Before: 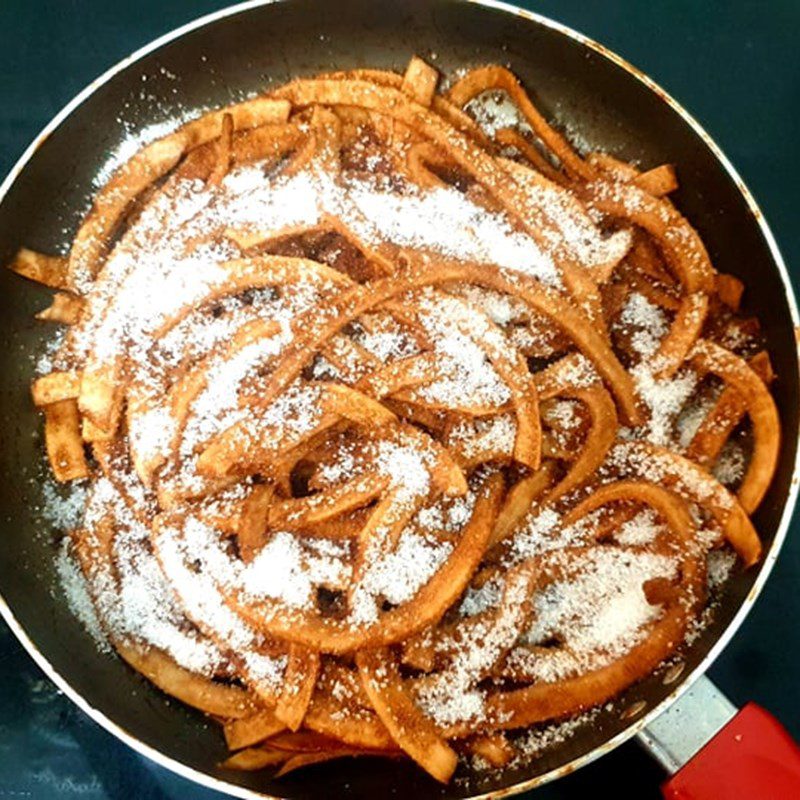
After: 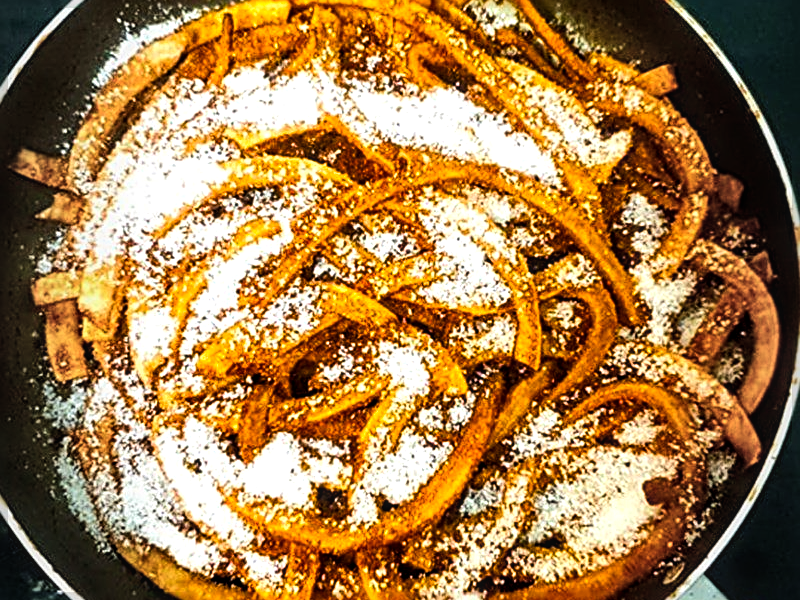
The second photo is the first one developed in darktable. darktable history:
vignetting: fall-off start 97%, fall-off radius 100%, width/height ratio 0.609, unbound false
sharpen: radius 3.025, amount 0.757
crop and rotate: top 12.5%, bottom 12.5%
tone curve: curves: ch0 [(0, 0) (0.055, 0.031) (0.282, 0.215) (0.729, 0.785) (1, 1)], color space Lab, linked channels, preserve colors none
color balance rgb: linear chroma grading › global chroma 15%, perceptual saturation grading › global saturation 30%
color balance: contrast 10%
local contrast: detail 130%
shadows and highlights: shadows 53, soften with gaussian
